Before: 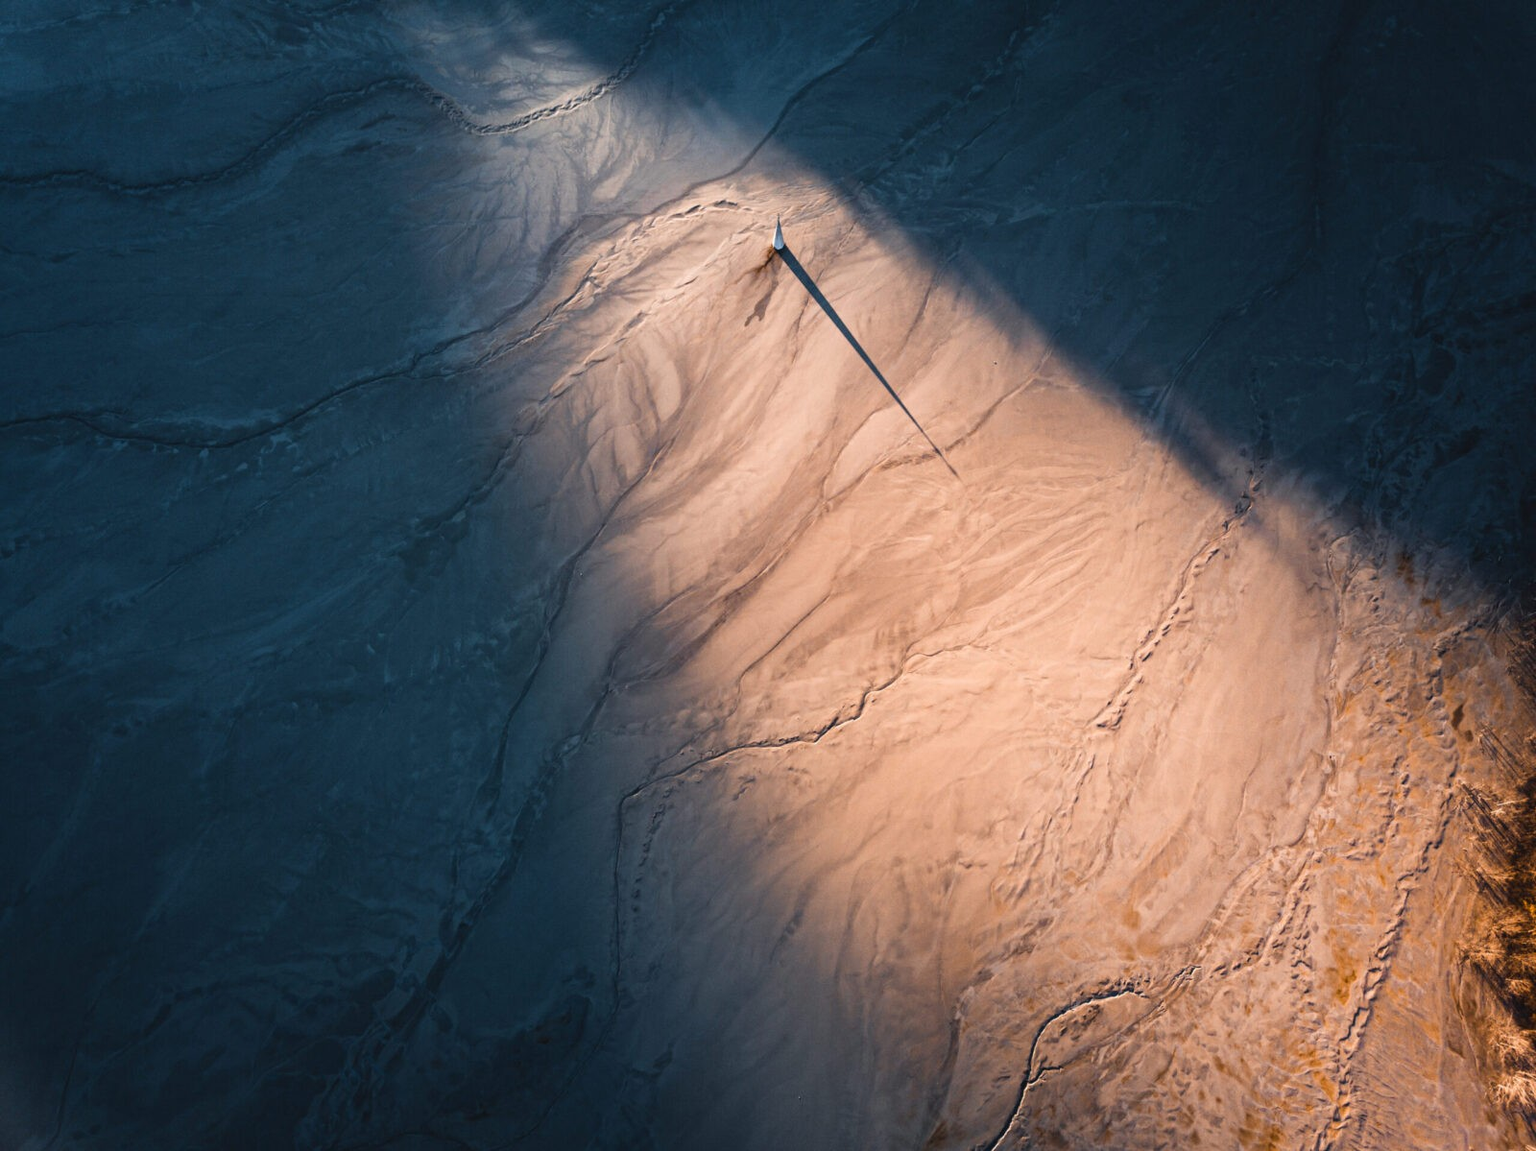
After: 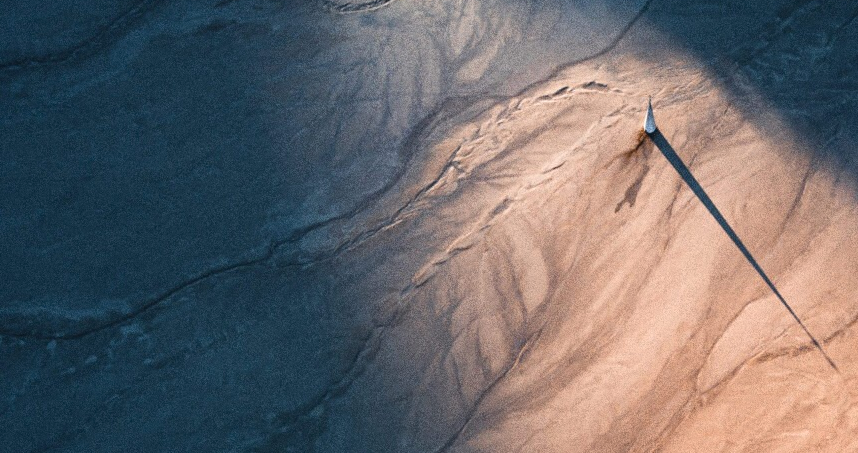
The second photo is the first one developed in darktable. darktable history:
grain: coarseness 0.09 ISO, strength 40%
crop: left 10.121%, top 10.631%, right 36.218%, bottom 51.526%
